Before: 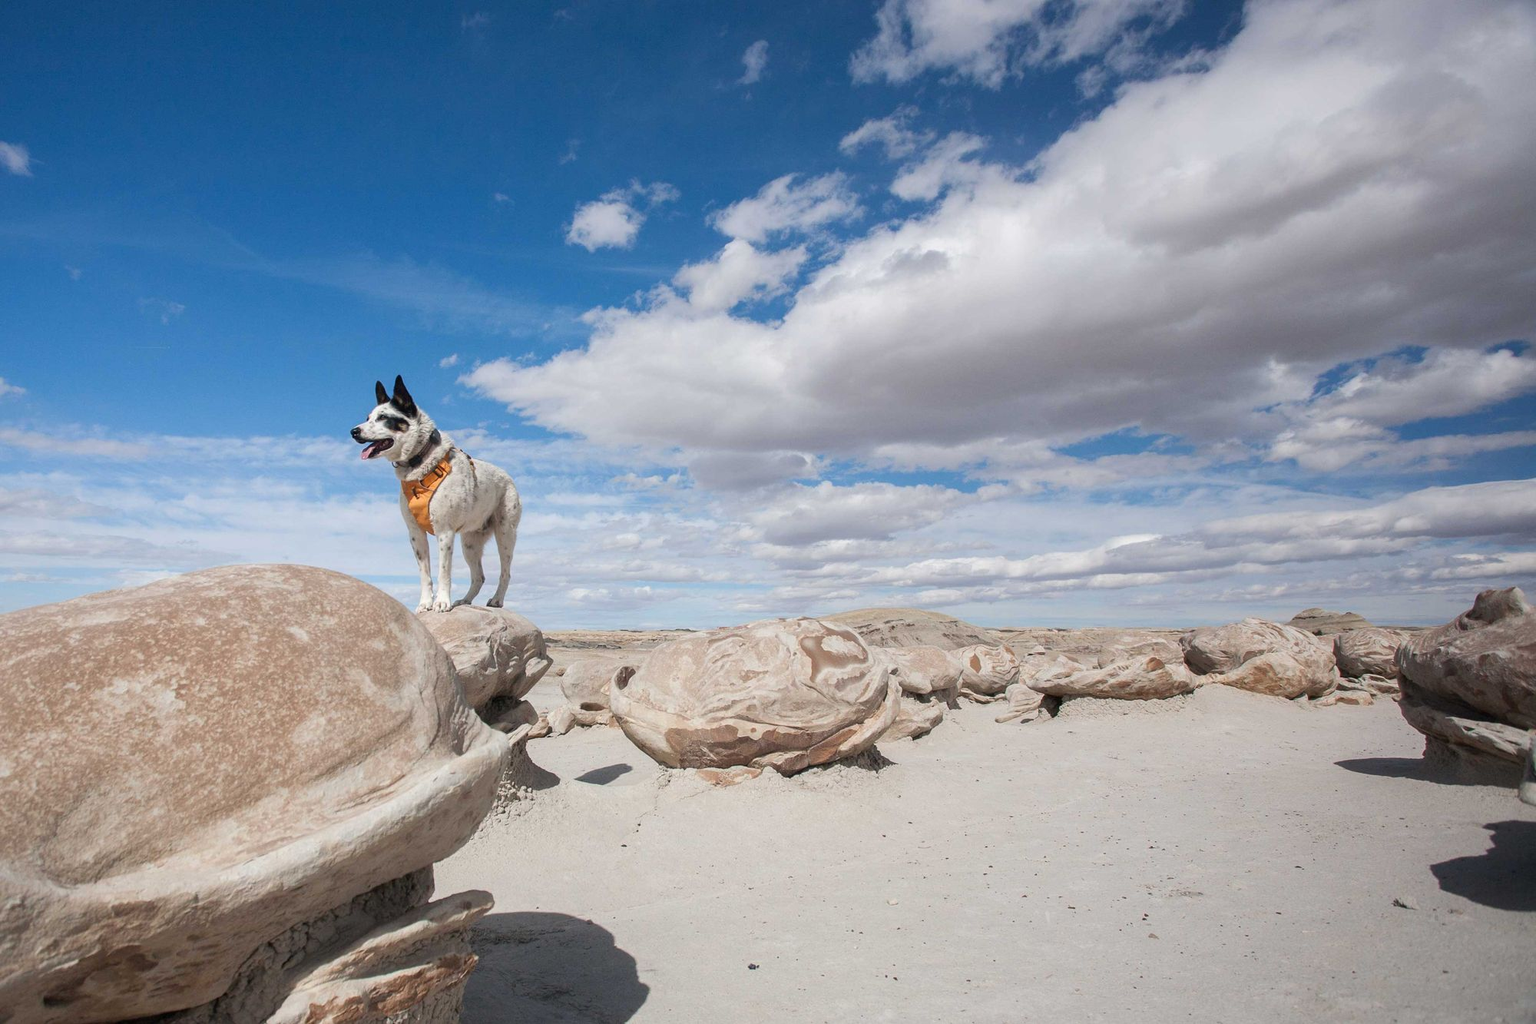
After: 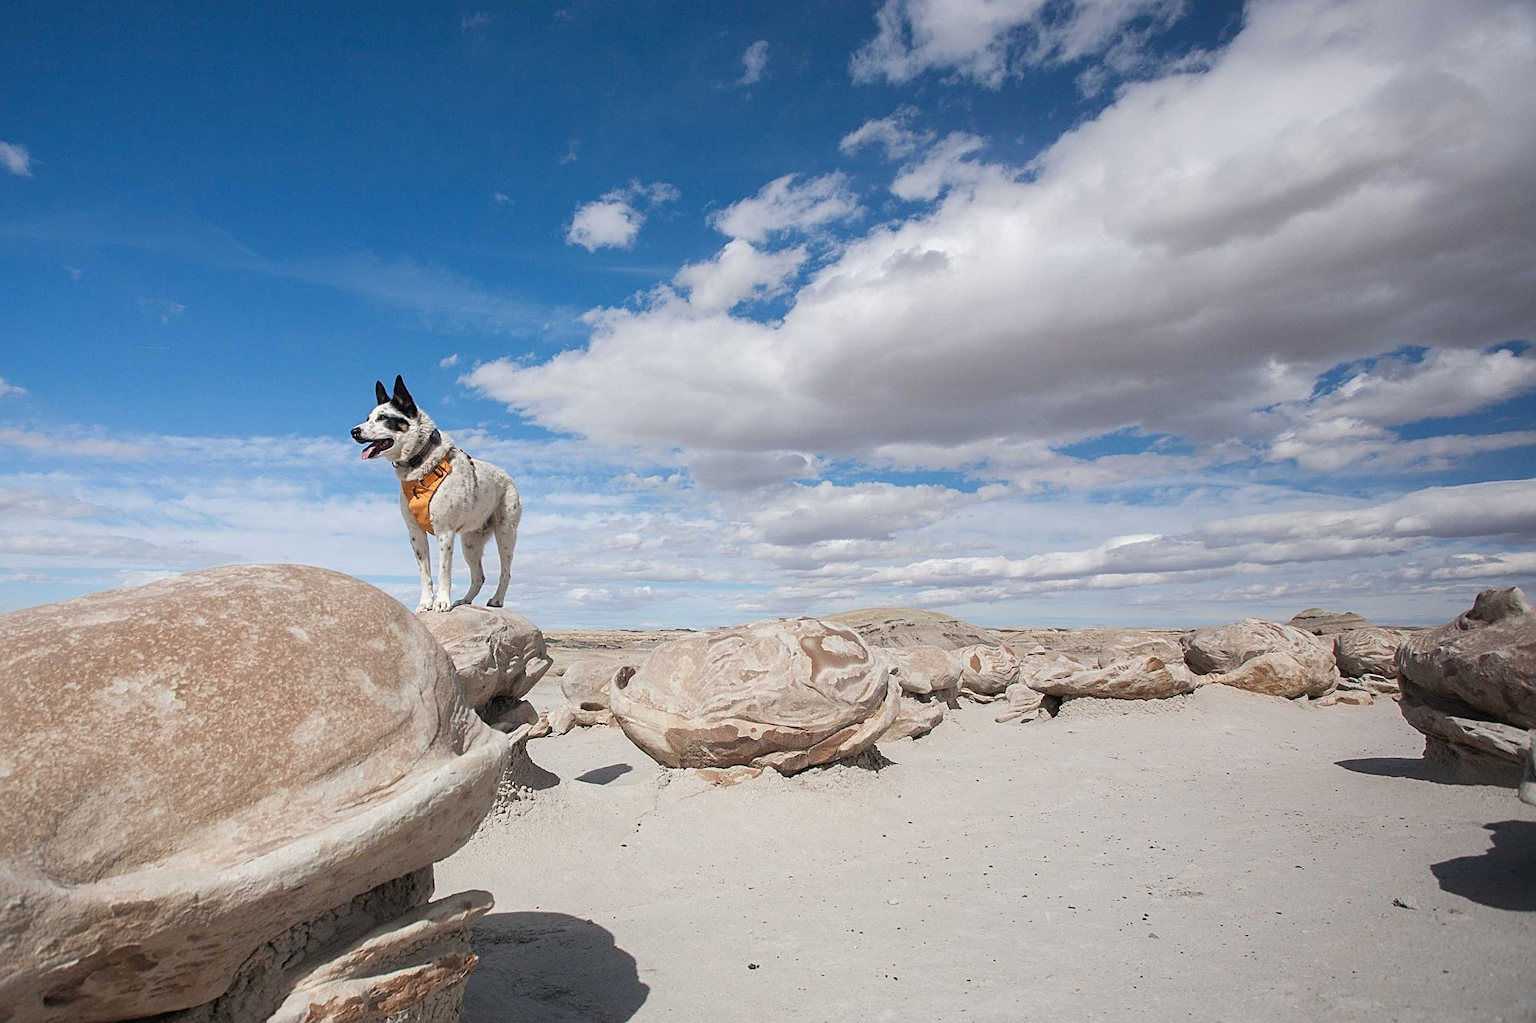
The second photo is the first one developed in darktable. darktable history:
sharpen: on, module defaults
exposure: black level correction 0, exposure 0 EV, compensate highlight preservation false
